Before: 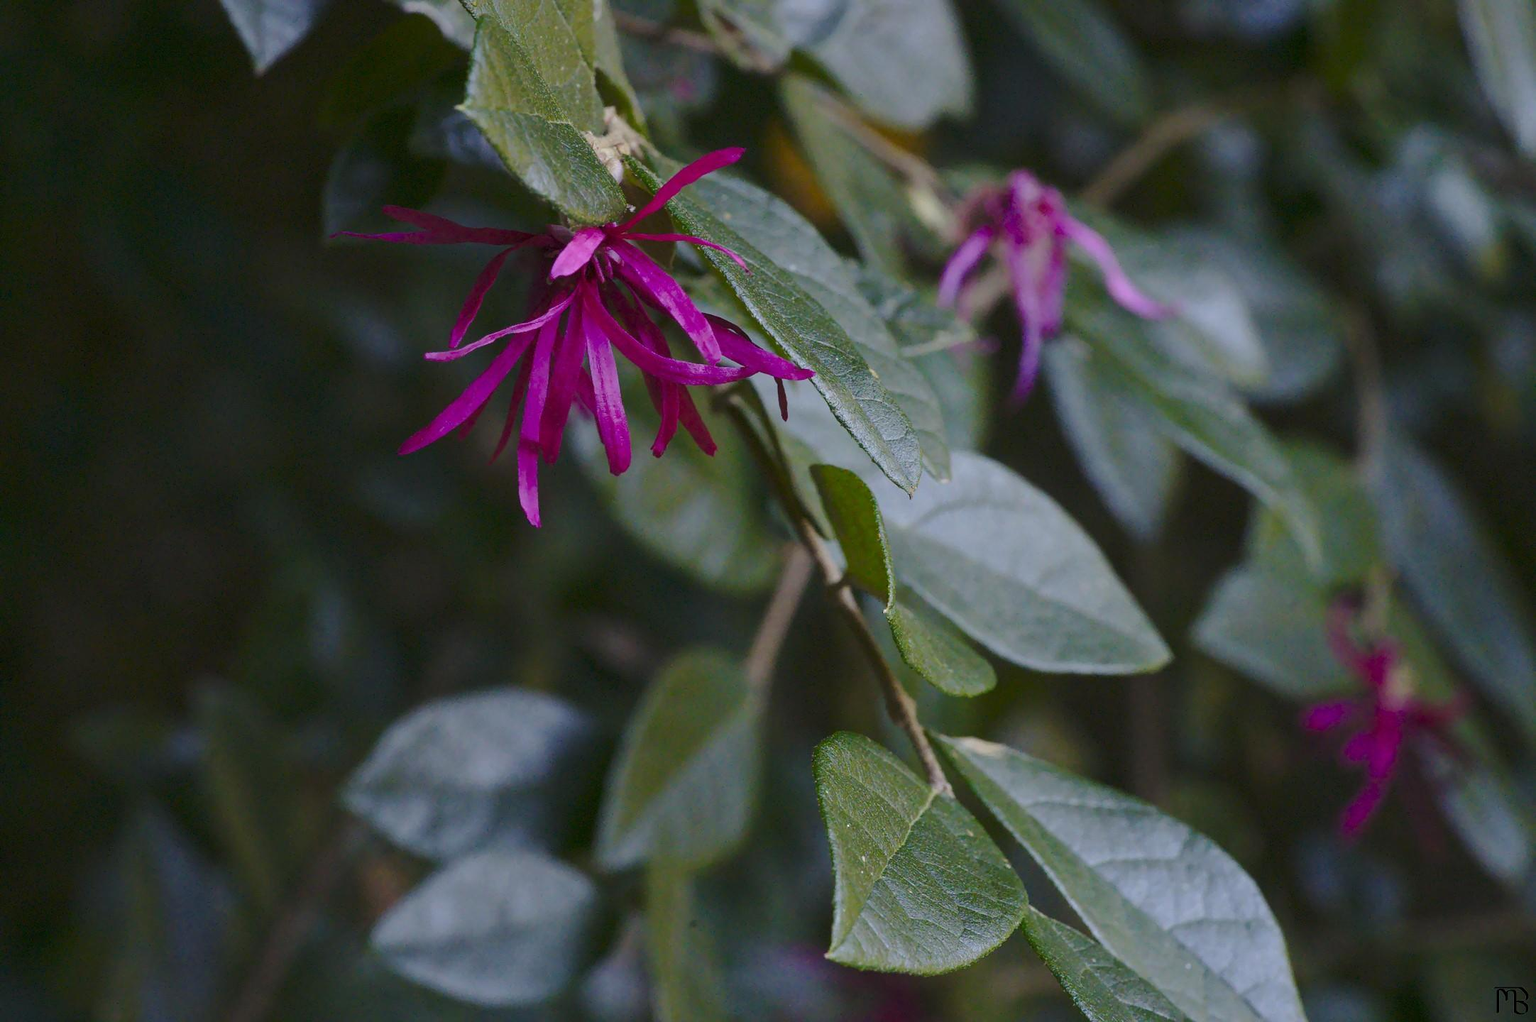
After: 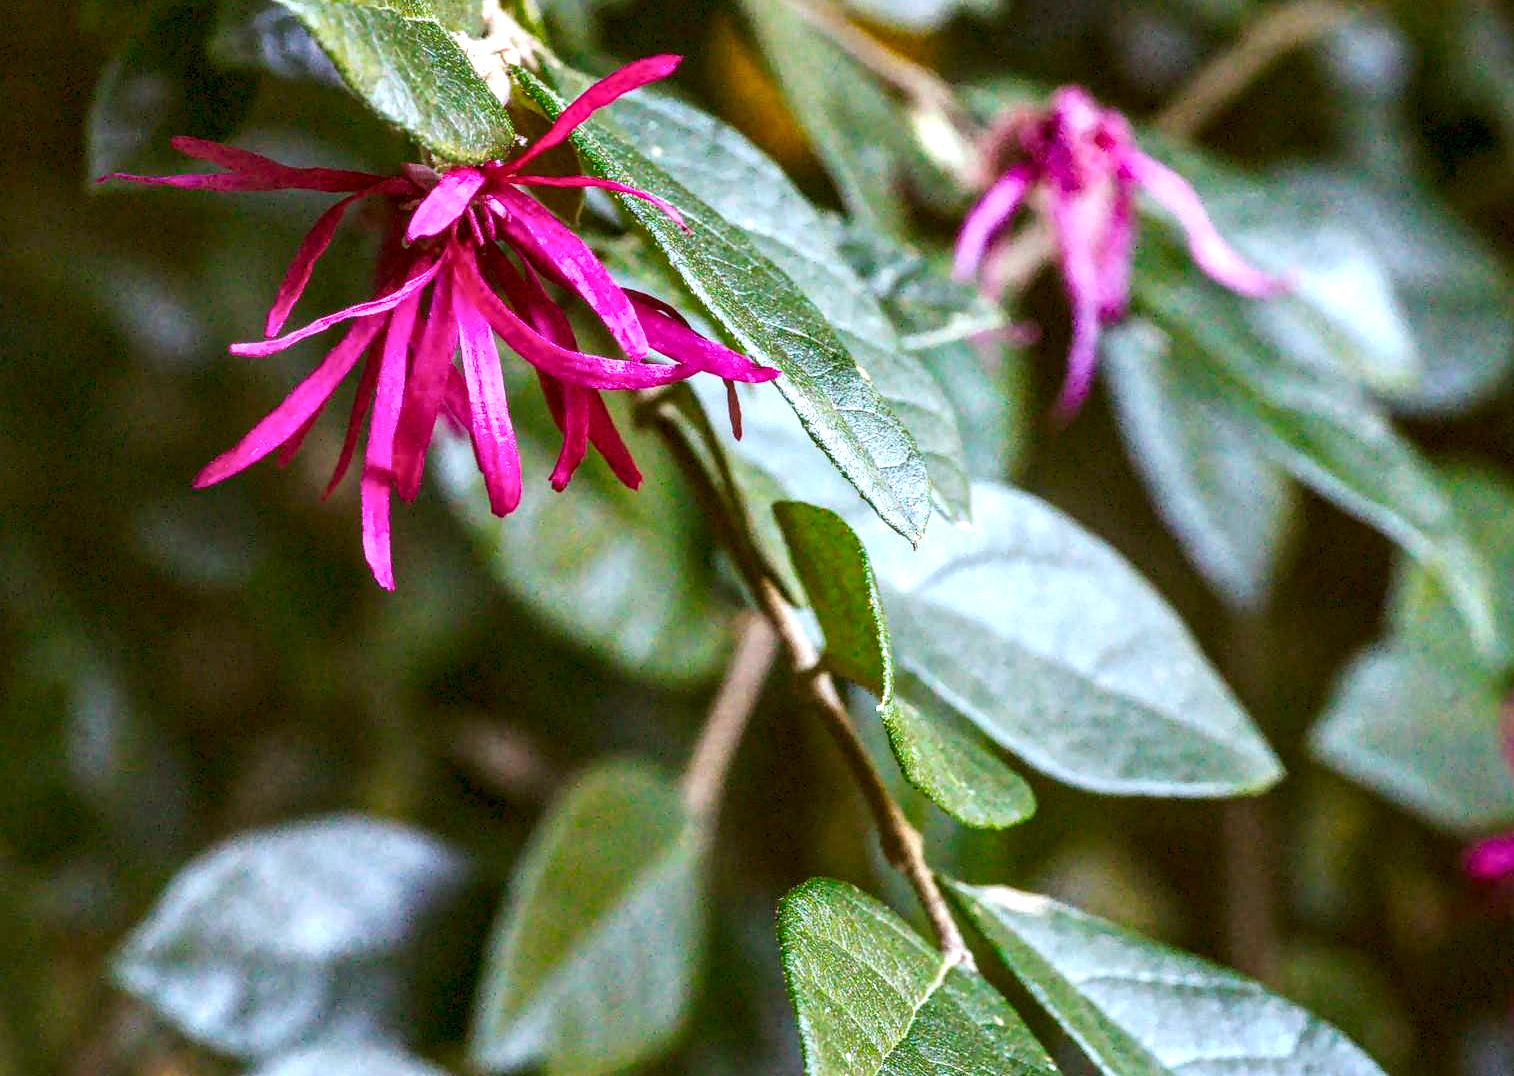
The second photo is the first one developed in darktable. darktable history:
crop and rotate: left 17.046%, top 10.659%, right 12.989%, bottom 14.553%
local contrast: highlights 0%, shadows 0%, detail 182%
white balance: red 0.976, blue 1.04
color correction: highlights a* -0.482, highlights b* 0.161, shadows a* 4.66, shadows b* 20.72
exposure: black level correction 0, exposure 1.2 EV, compensate highlight preservation false
